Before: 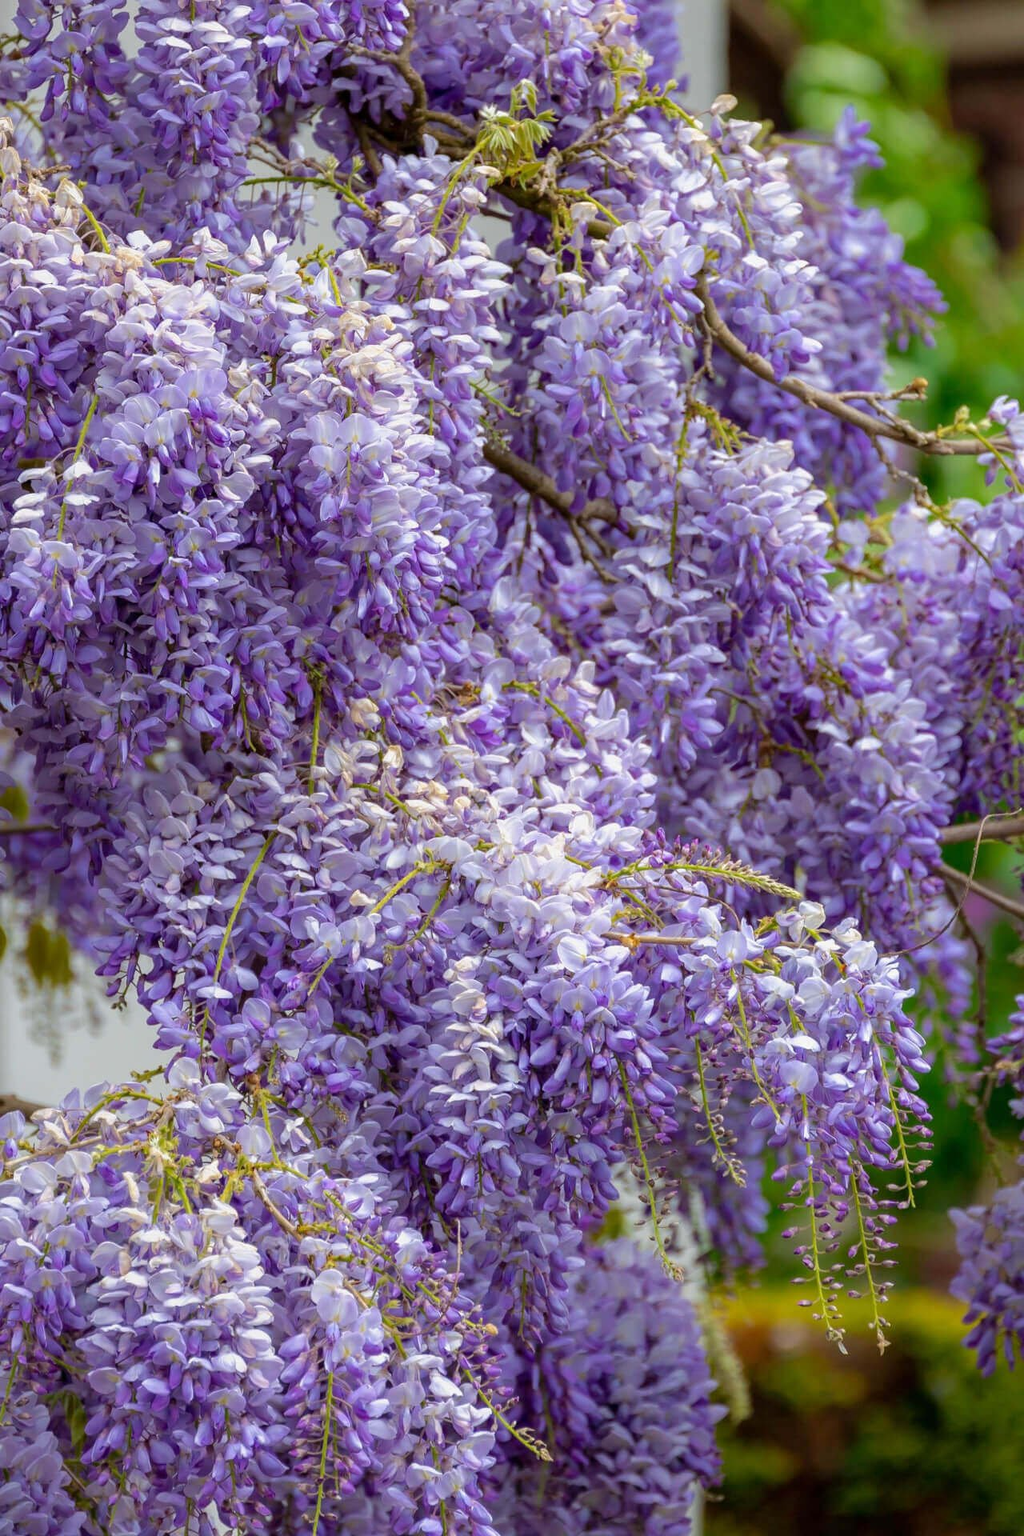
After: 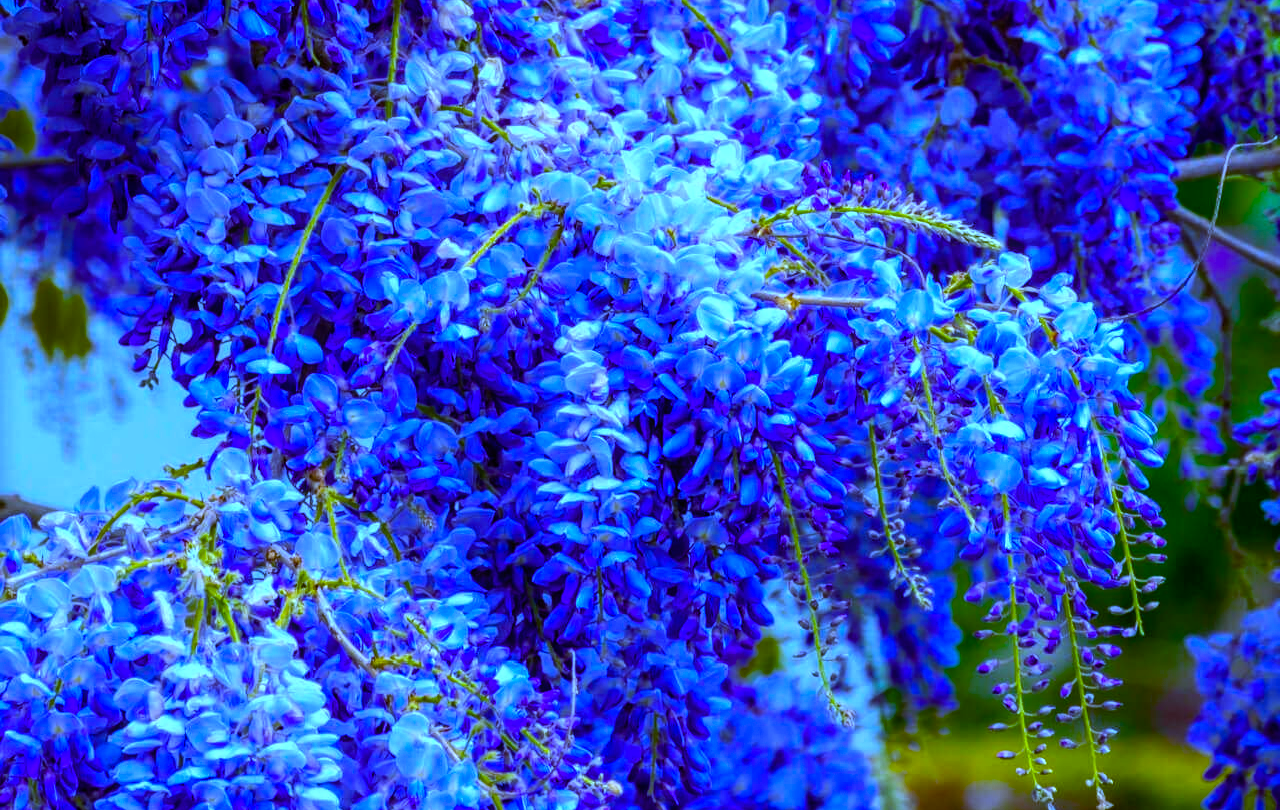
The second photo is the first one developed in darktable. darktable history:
color balance rgb: linear chroma grading › global chroma 9%, perceptual saturation grading › global saturation 36%, perceptual saturation grading › shadows 35%, perceptual brilliance grading › global brilliance 15%, perceptual brilliance grading › shadows -35%, global vibrance 15%
local contrast: detail 110%
white balance: red 0.766, blue 1.537
crop: top 45.551%, bottom 12.262%
